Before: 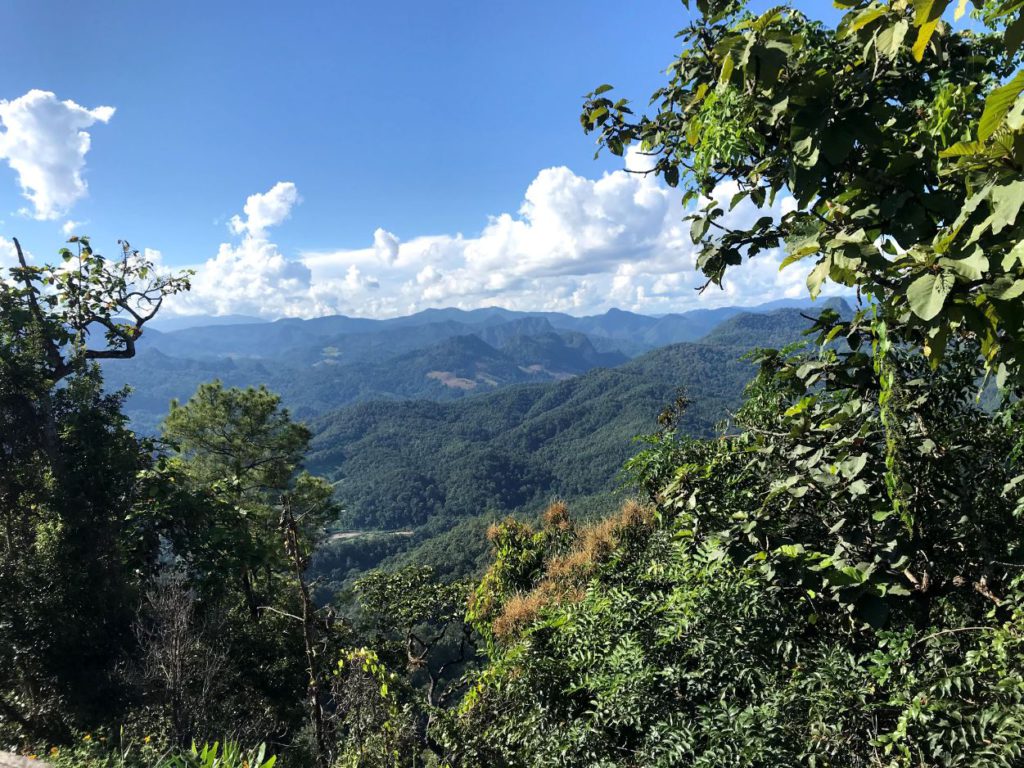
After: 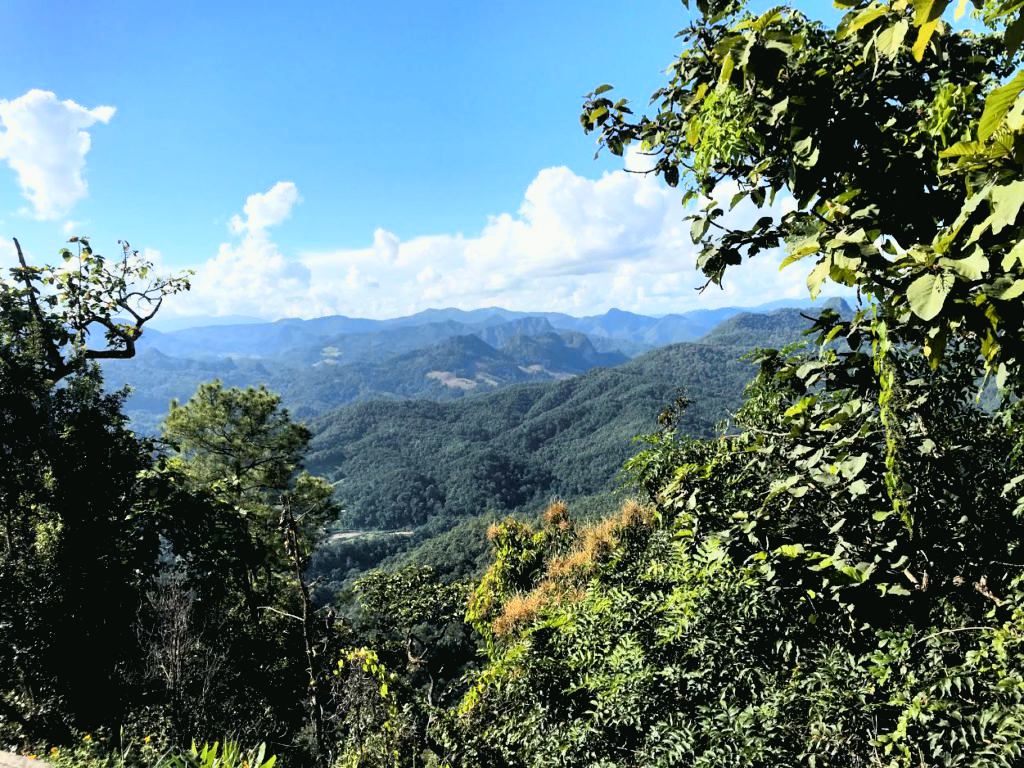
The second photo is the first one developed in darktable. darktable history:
tone curve: curves: ch0 [(0, 0.03) (0.037, 0.045) (0.123, 0.123) (0.19, 0.186) (0.277, 0.279) (0.474, 0.517) (0.584, 0.664) (0.678, 0.777) (0.875, 0.92) (1, 0.965)]; ch1 [(0, 0) (0.243, 0.245) (0.402, 0.41) (0.493, 0.487) (0.508, 0.503) (0.531, 0.532) (0.551, 0.556) (0.637, 0.671) (0.694, 0.732) (1, 1)]; ch2 [(0, 0) (0.249, 0.216) (0.356, 0.329) (0.424, 0.442) (0.476, 0.477) (0.498, 0.503) (0.517, 0.524) (0.532, 0.547) (0.562, 0.576) (0.614, 0.644) (0.706, 0.748) (0.808, 0.809) (0.991, 0.968)], color space Lab, independent channels, preserve colors none
rgb levels: levels [[0.013, 0.434, 0.89], [0, 0.5, 1], [0, 0.5, 1]]
